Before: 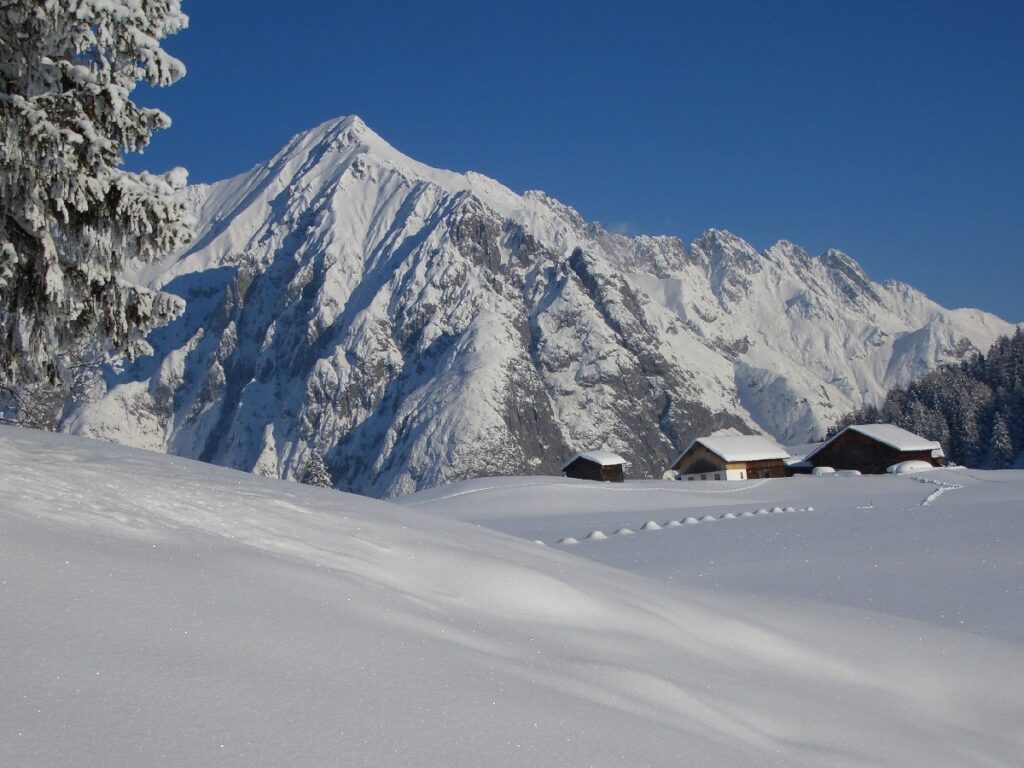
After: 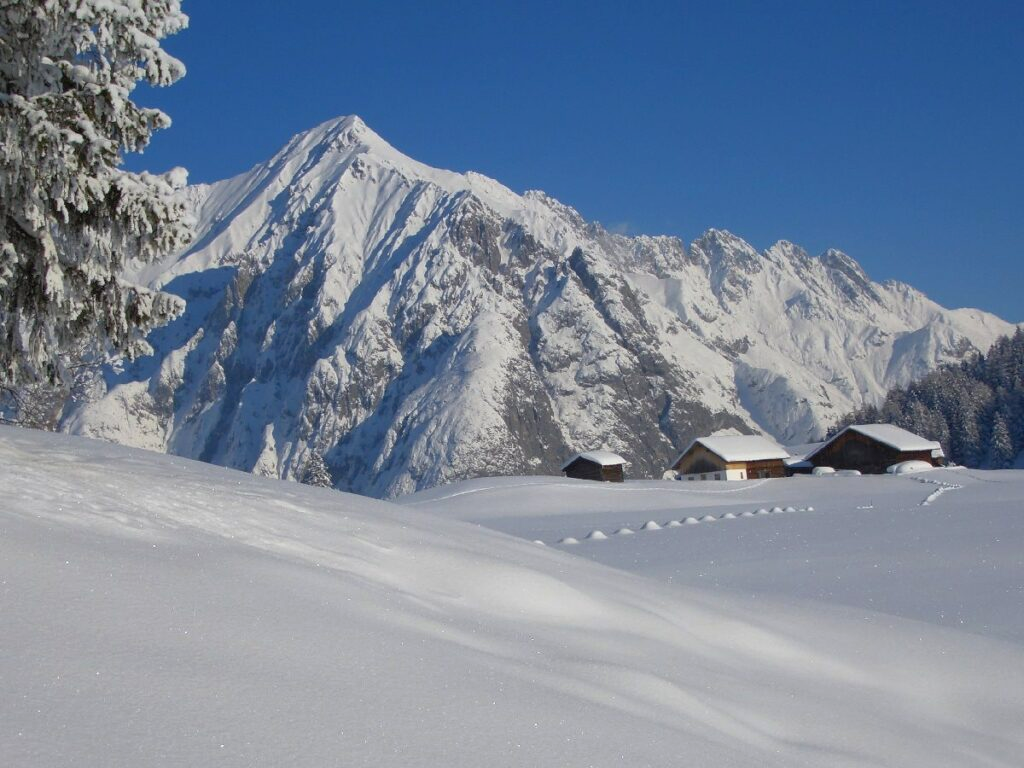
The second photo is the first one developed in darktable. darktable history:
tone curve: curves: ch0 [(0, 0) (0.15, 0.17) (0.452, 0.437) (0.611, 0.588) (0.751, 0.749) (1, 1)]; ch1 [(0, 0) (0.325, 0.327) (0.412, 0.45) (0.453, 0.484) (0.5, 0.499) (0.541, 0.55) (0.617, 0.612) (0.695, 0.697) (1, 1)]; ch2 [(0, 0) (0.386, 0.397) (0.452, 0.459) (0.505, 0.498) (0.524, 0.547) (0.574, 0.566) (0.633, 0.641) (1, 1)], color space Lab, linked channels, preserve colors none
contrast brightness saturation: contrast 0.032, brightness 0.067, saturation 0.12
